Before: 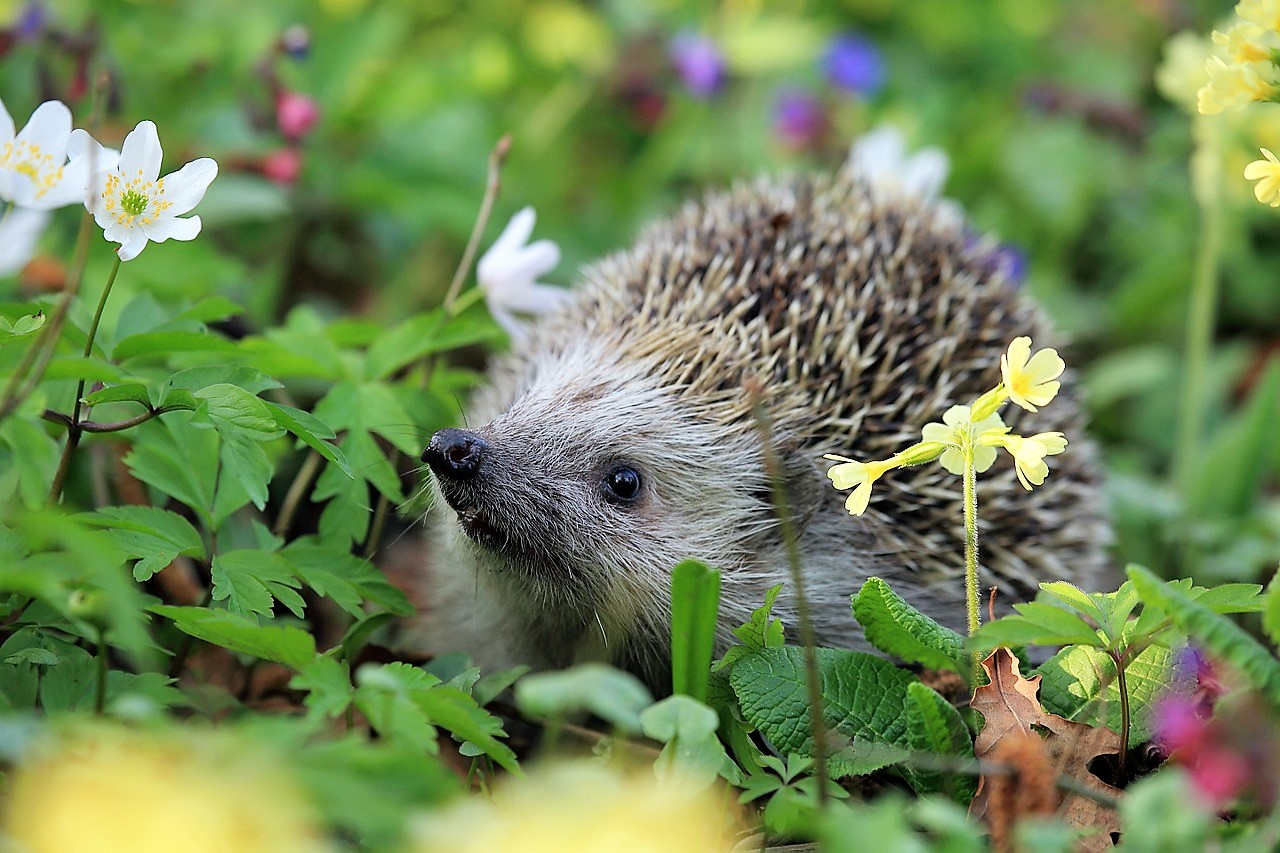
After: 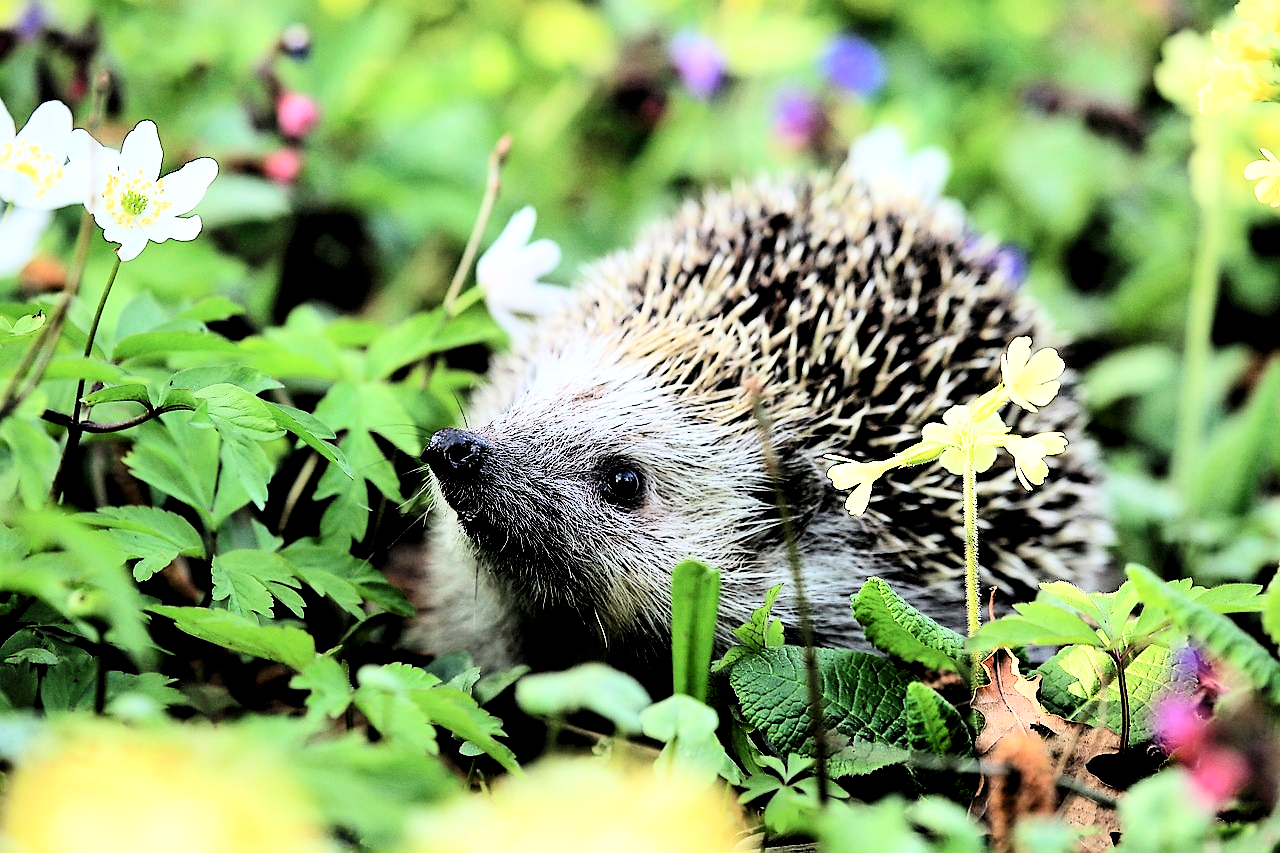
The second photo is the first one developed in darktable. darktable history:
filmic rgb: middle gray luminance 13.55%, black relative exposure -1.97 EV, white relative exposure 3.1 EV, threshold 6 EV, target black luminance 0%, hardness 1.79, latitude 59.23%, contrast 1.728, highlights saturation mix 5%, shadows ↔ highlights balance -37.52%, add noise in highlights 0, color science v3 (2019), use custom middle-gray values true, iterations of high-quality reconstruction 0, contrast in highlights soft, enable highlight reconstruction true
contrast brightness saturation: contrast 0.28
